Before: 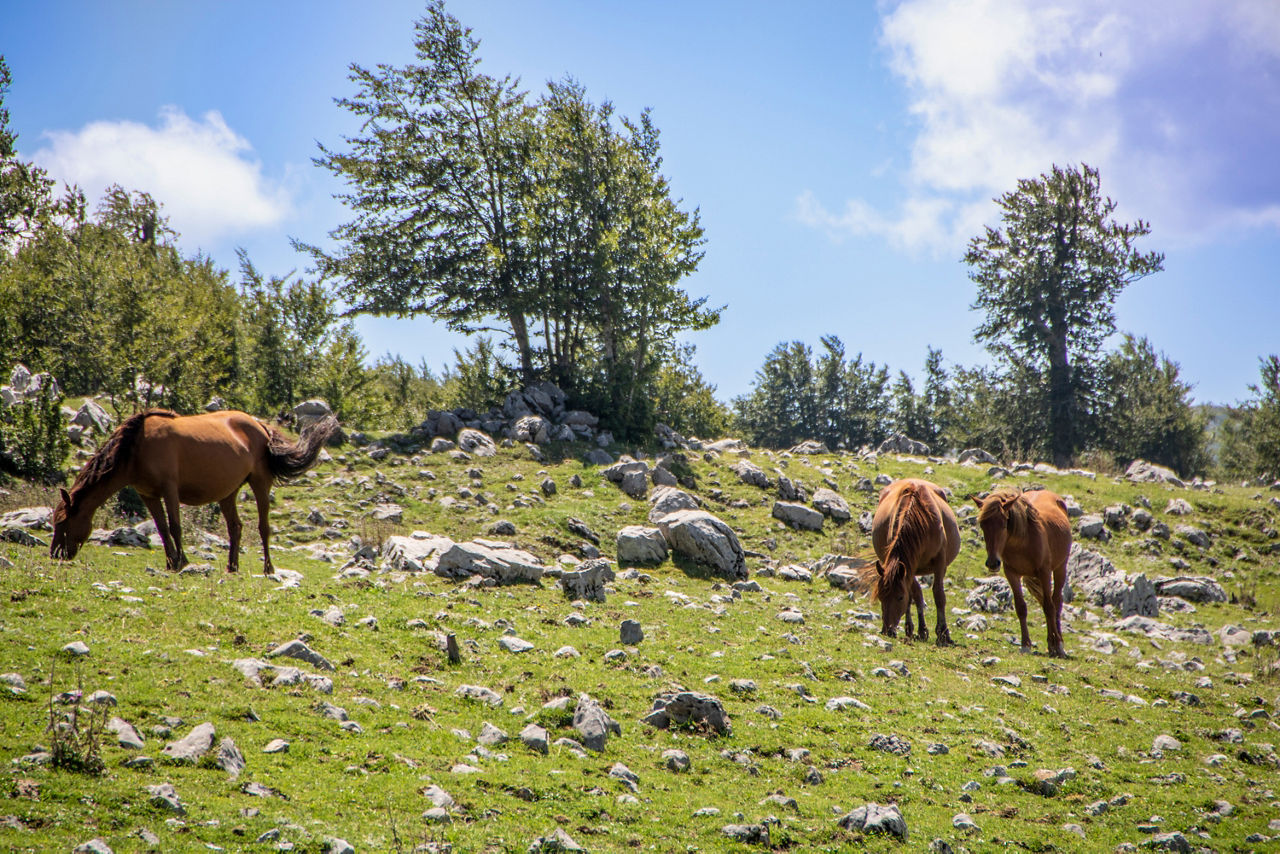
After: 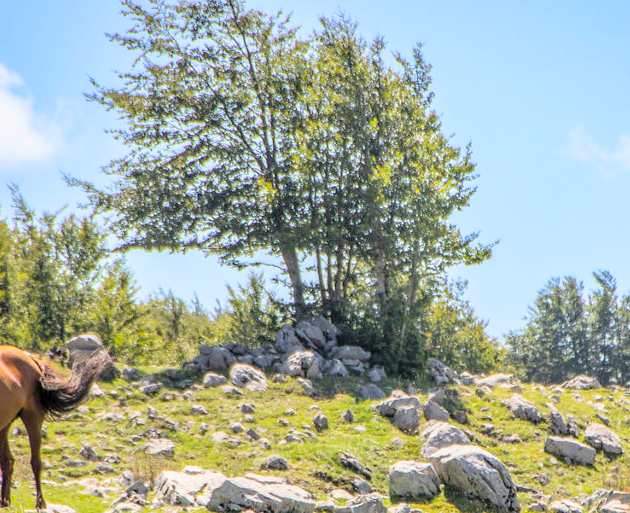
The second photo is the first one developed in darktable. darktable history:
crop: left 17.835%, top 7.675%, right 32.881%, bottom 32.213%
global tonemap: drago (0.7, 100)
color balance: output saturation 120%
shadows and highlights: shadows 29.61, highlights -30.47, low approximation 0.01, soften with gaussian
